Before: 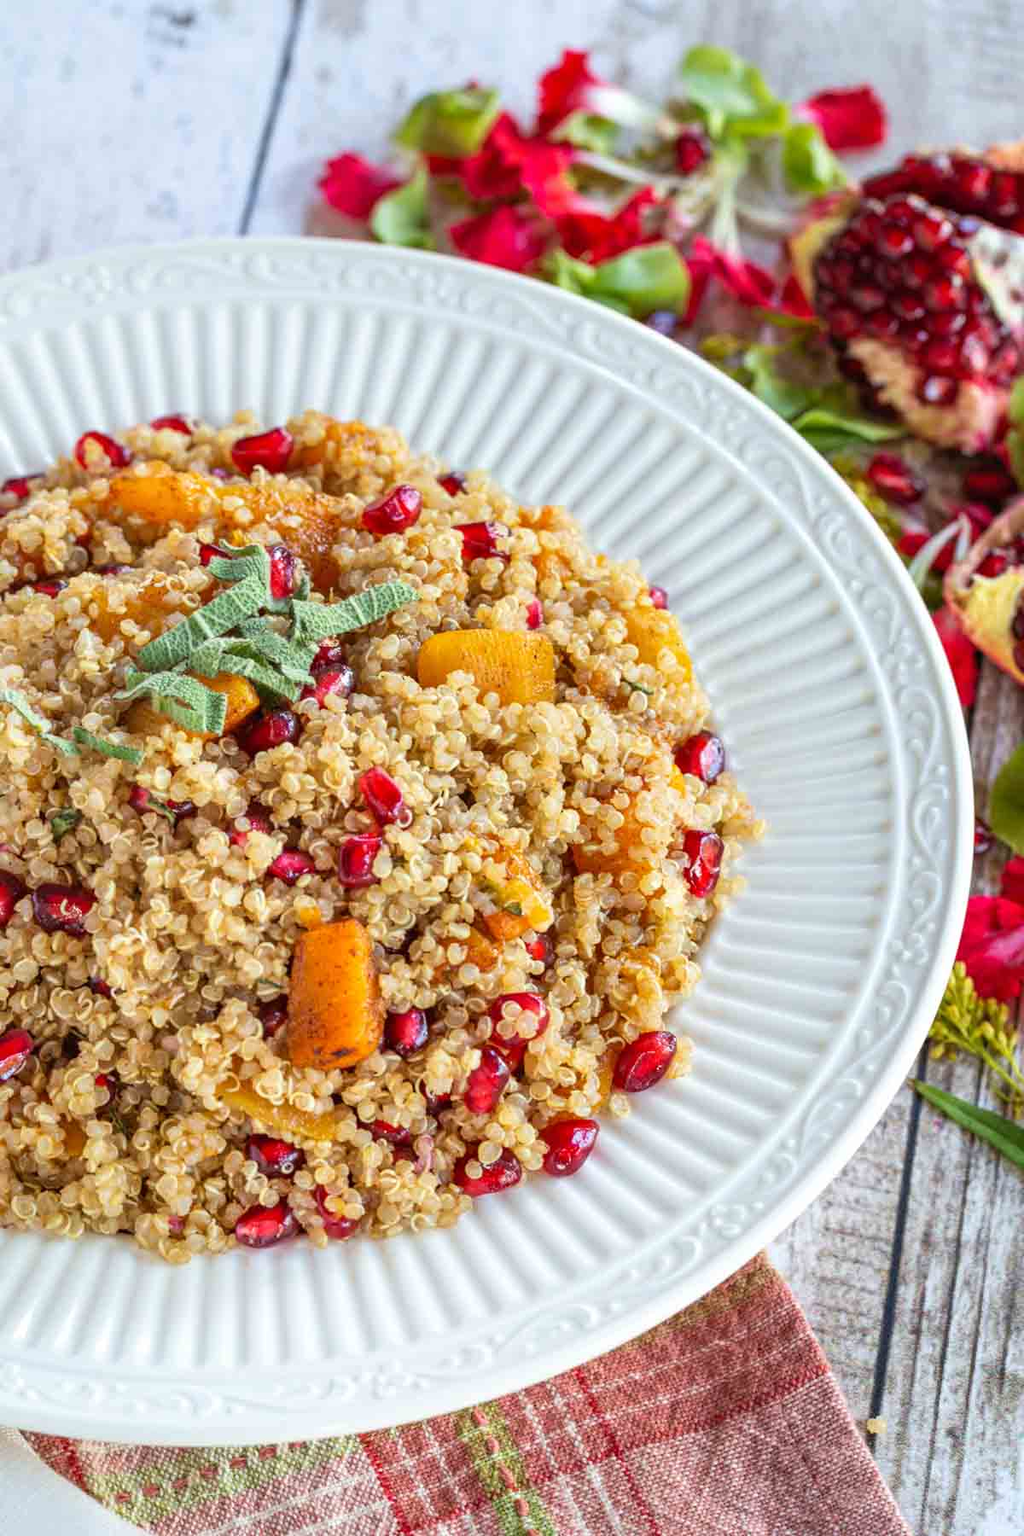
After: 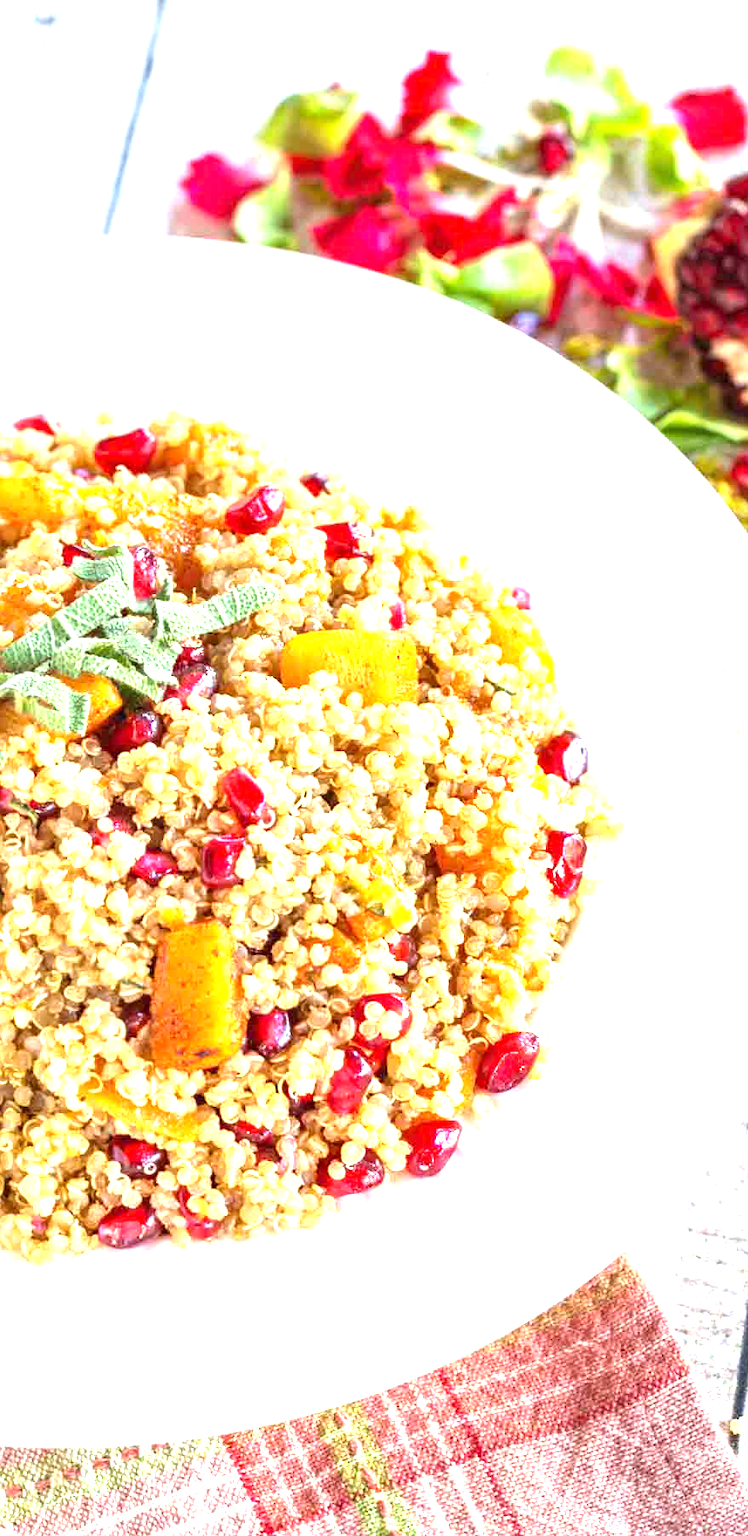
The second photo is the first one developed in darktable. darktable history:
crop: left 13.48%, right 13.358%
exposure: exposure 1.484 EV, compensate highlight preservation false
